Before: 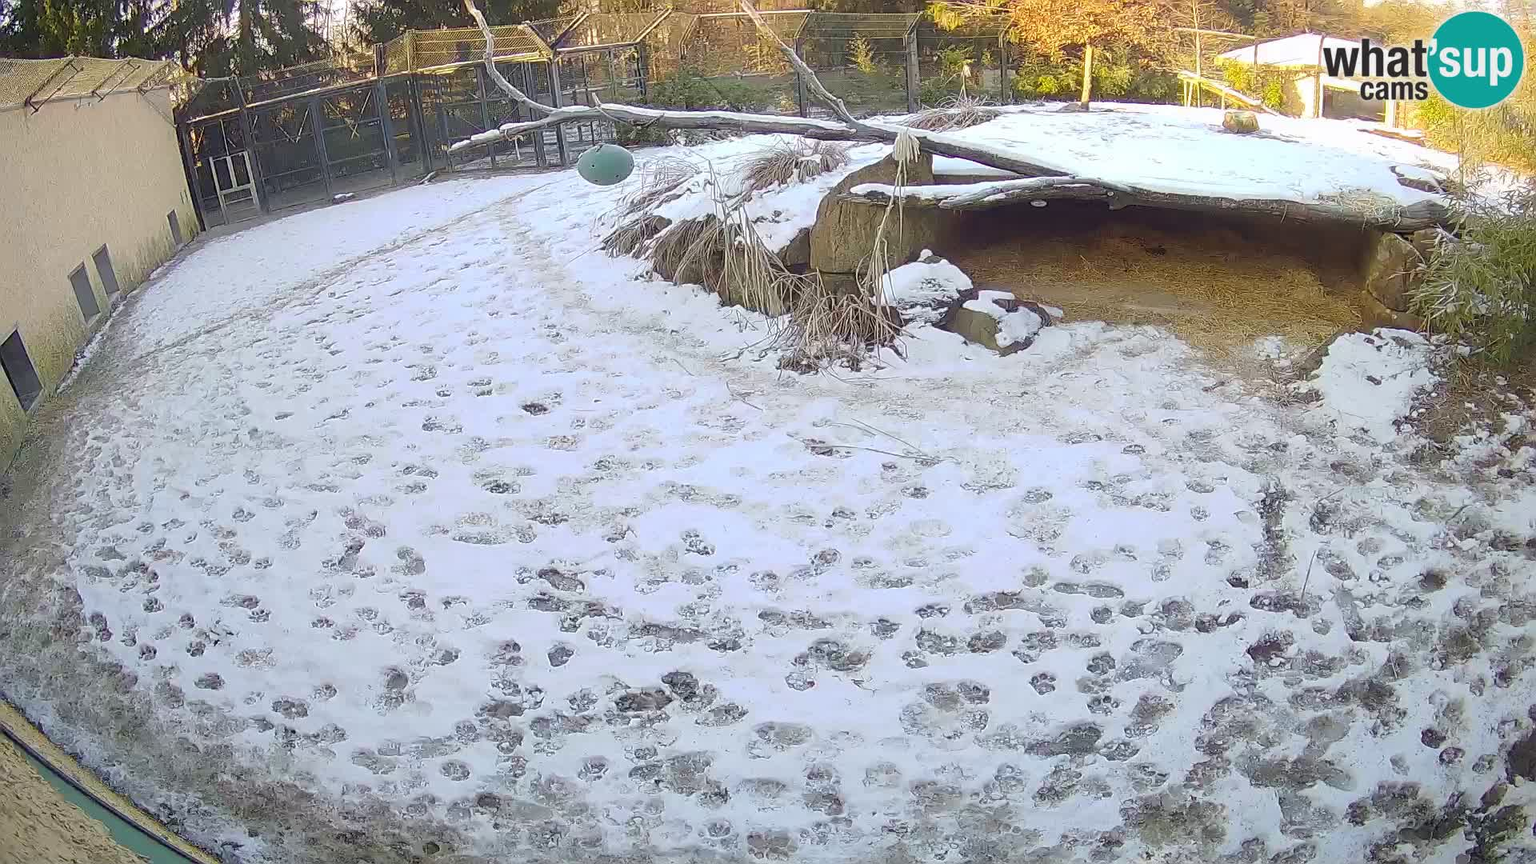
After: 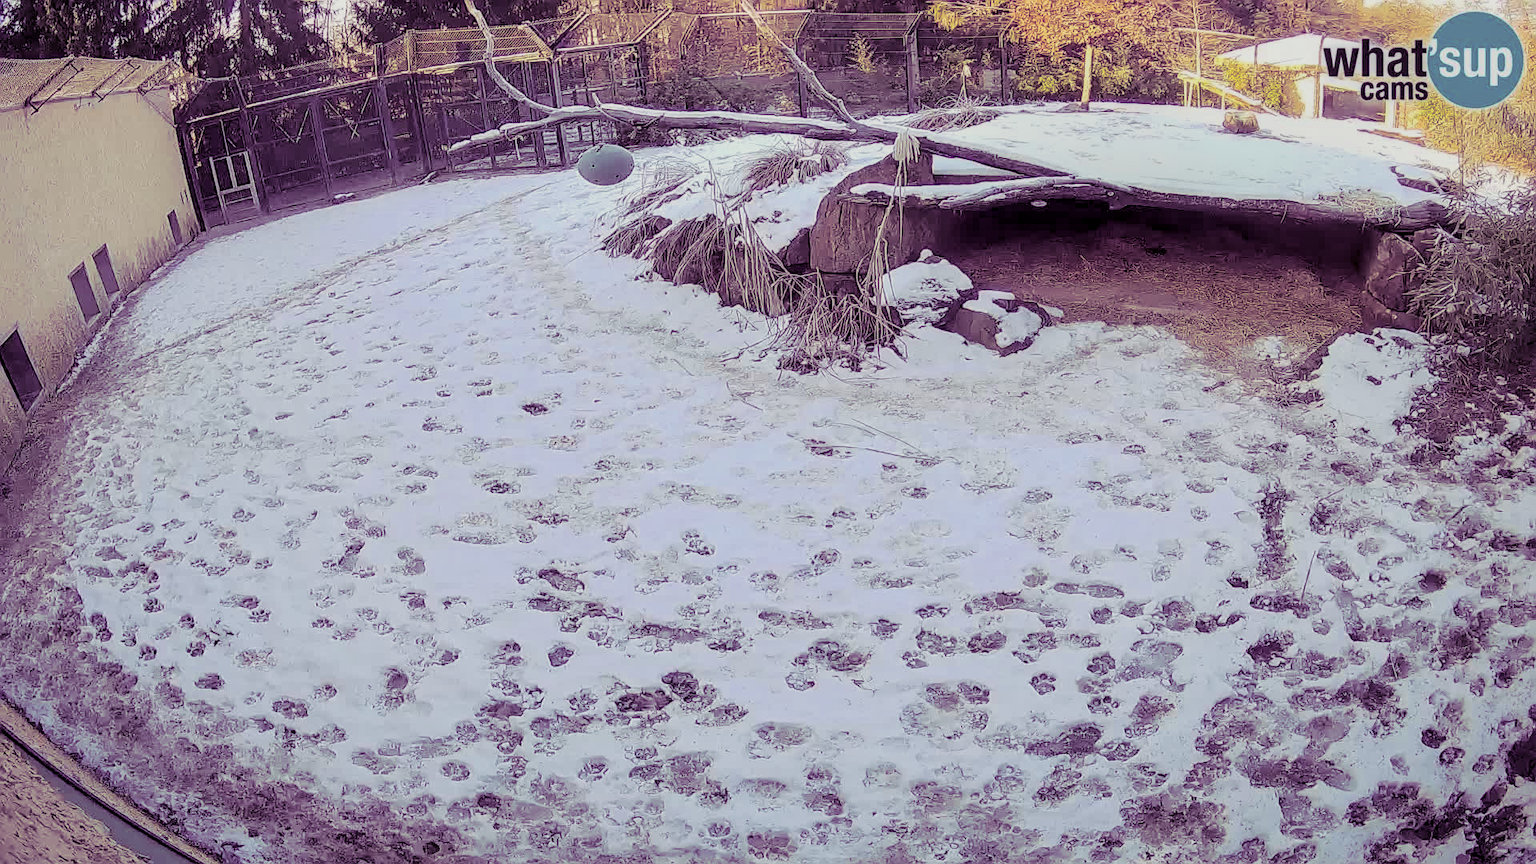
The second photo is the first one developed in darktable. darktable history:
filmic rgb: black relative exposure -7.32 EV, white relative exposure 5.09 EV, hardness 3.2
split-toning: shadows › hue 277.2°, shadows › saturation 0.74
local contrast: detail 150%
